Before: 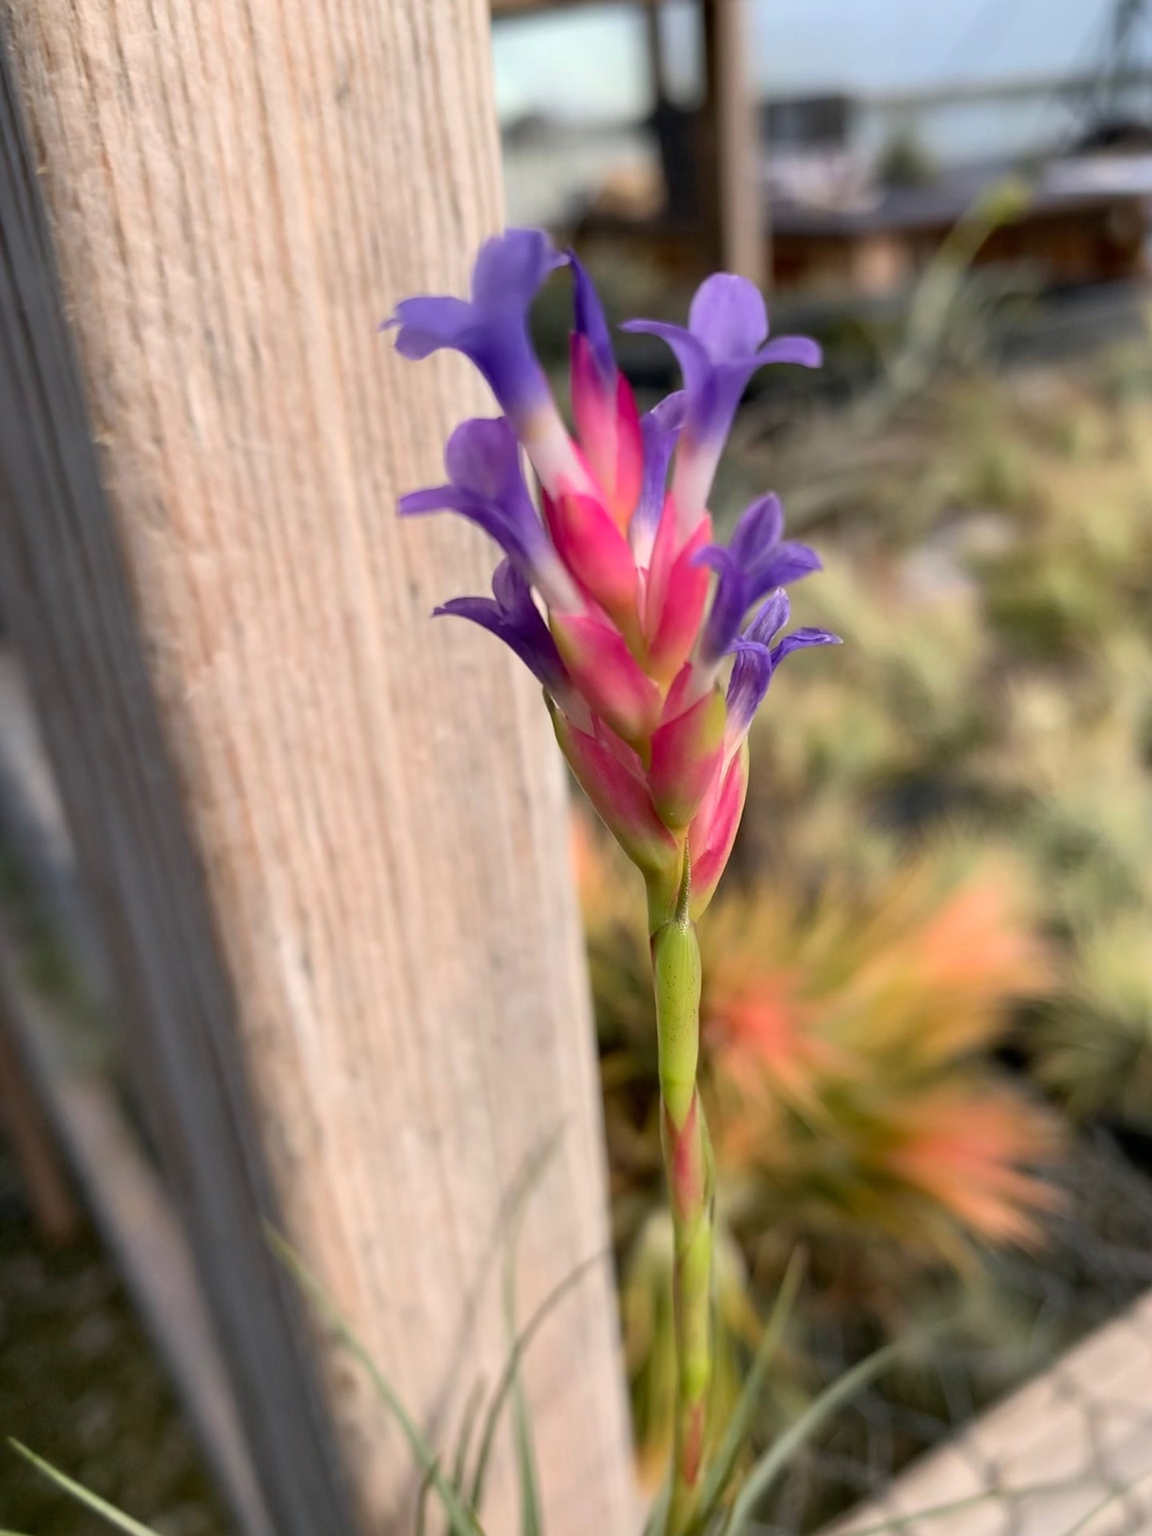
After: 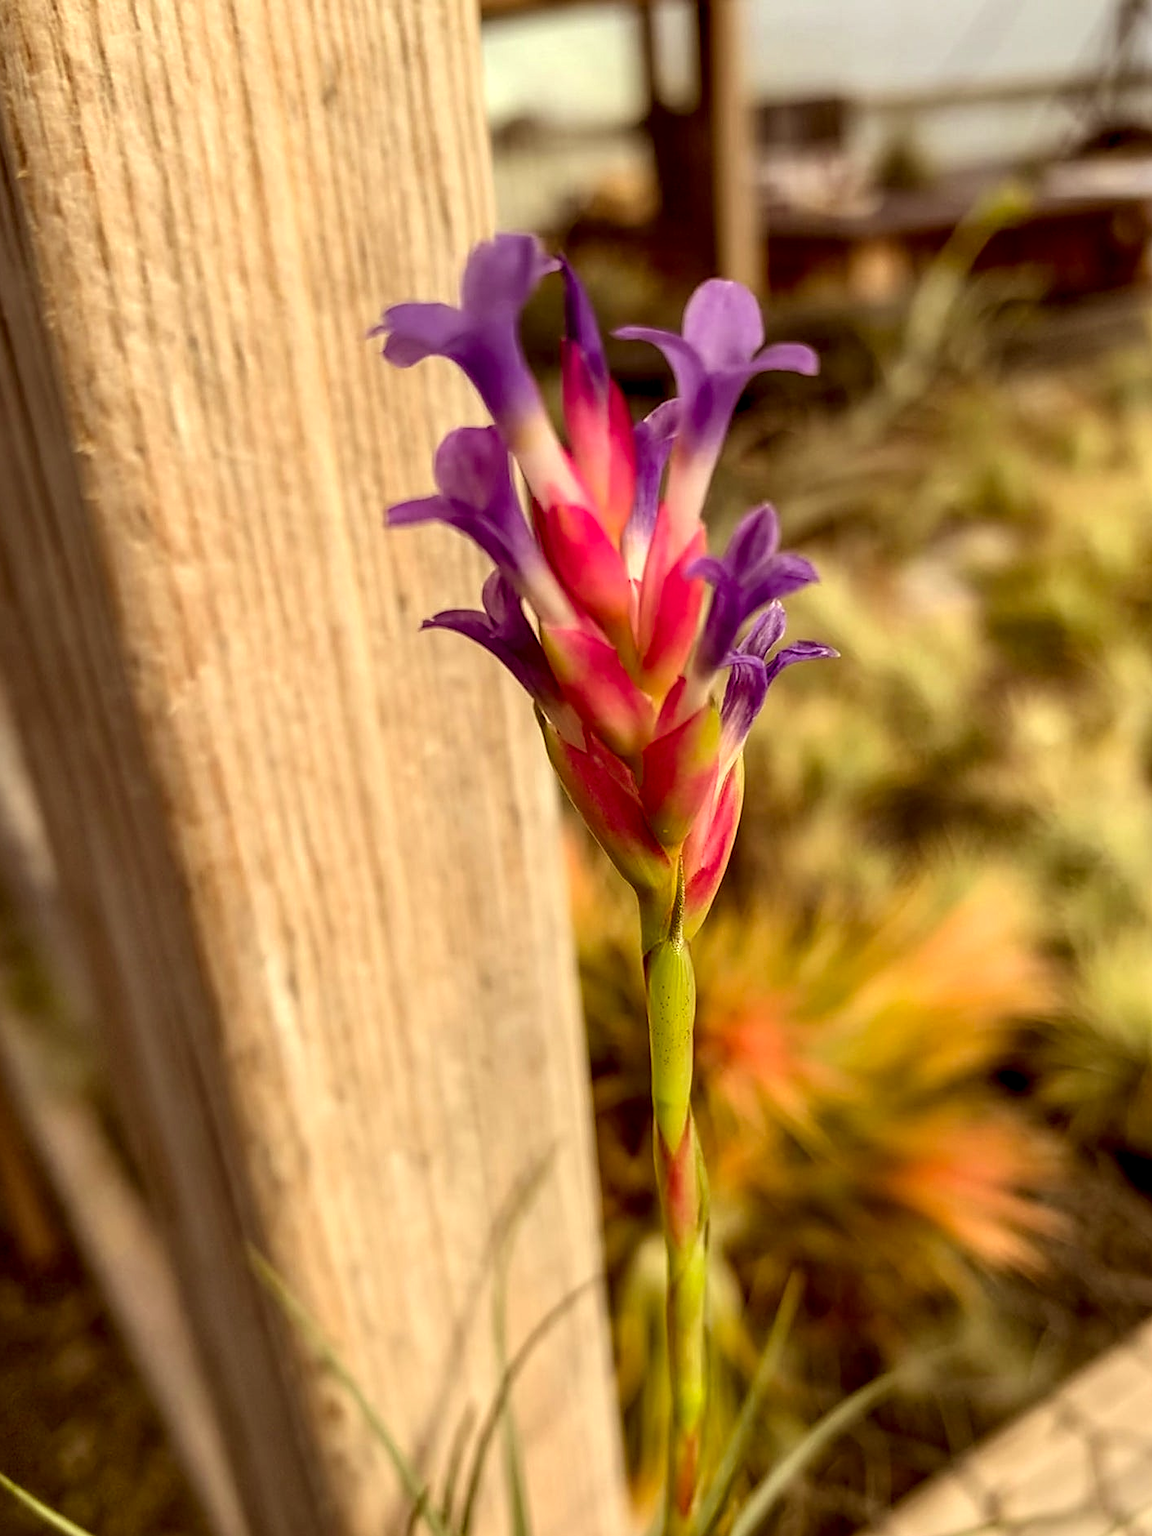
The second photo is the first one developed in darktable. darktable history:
color correction: highlights a* 1.12, highlights b* 24.26, shadows a* 15.58, shadows b* 24.26
local contrast: highlights 25%, detail 150%
sharpen: on, module defaults
crop: left 1.743%, right 0.268%, bottom 2.011%
